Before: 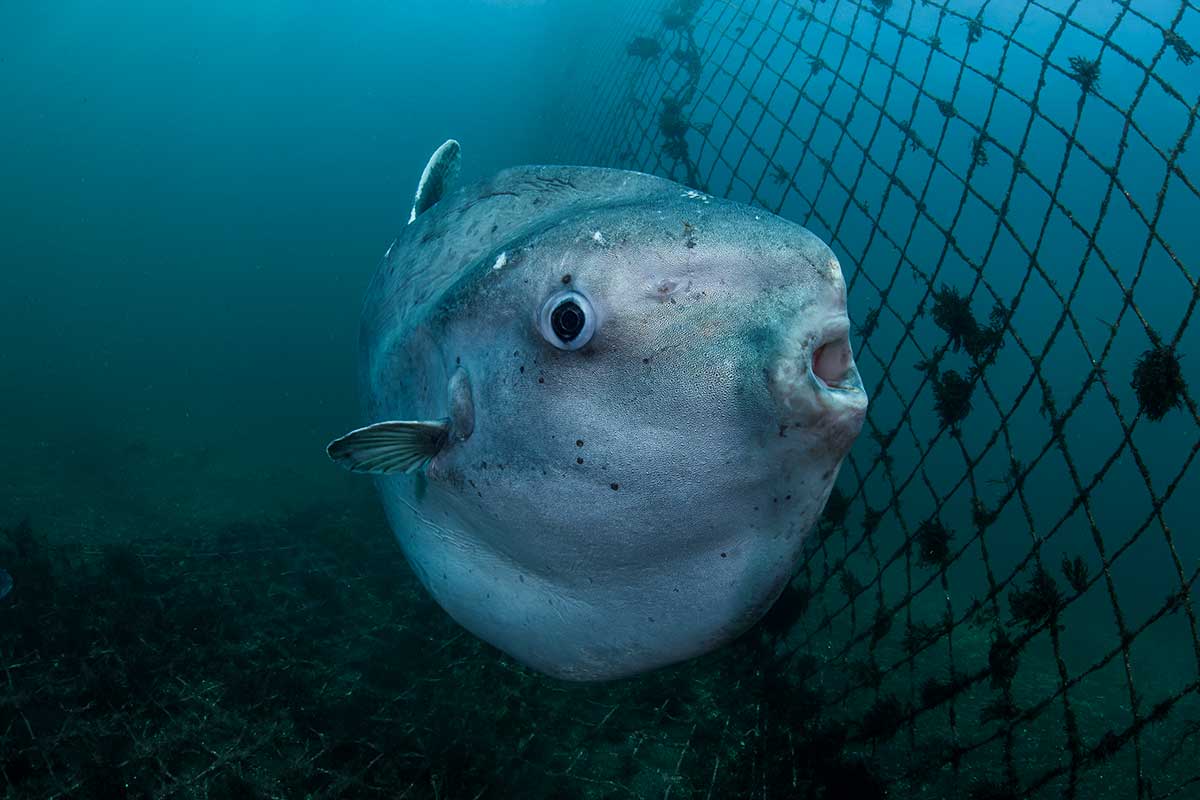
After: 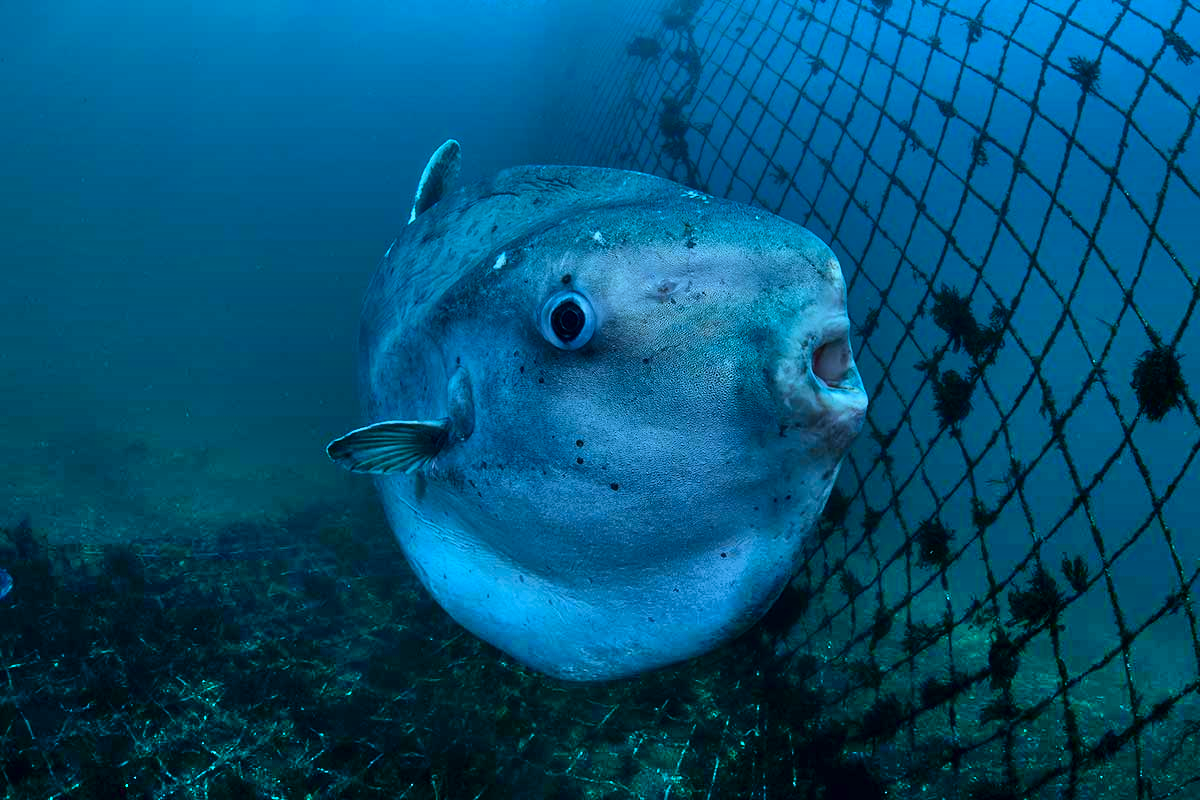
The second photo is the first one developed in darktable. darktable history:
shadows and highlights: shadows 68.42, highlights -76.84, soften with gaussian
white balance: red 0.734, green 0.954, blue 1.067
contrast brightness saturation: contrast 0.12, brightness -0.08, saturation 0.31
